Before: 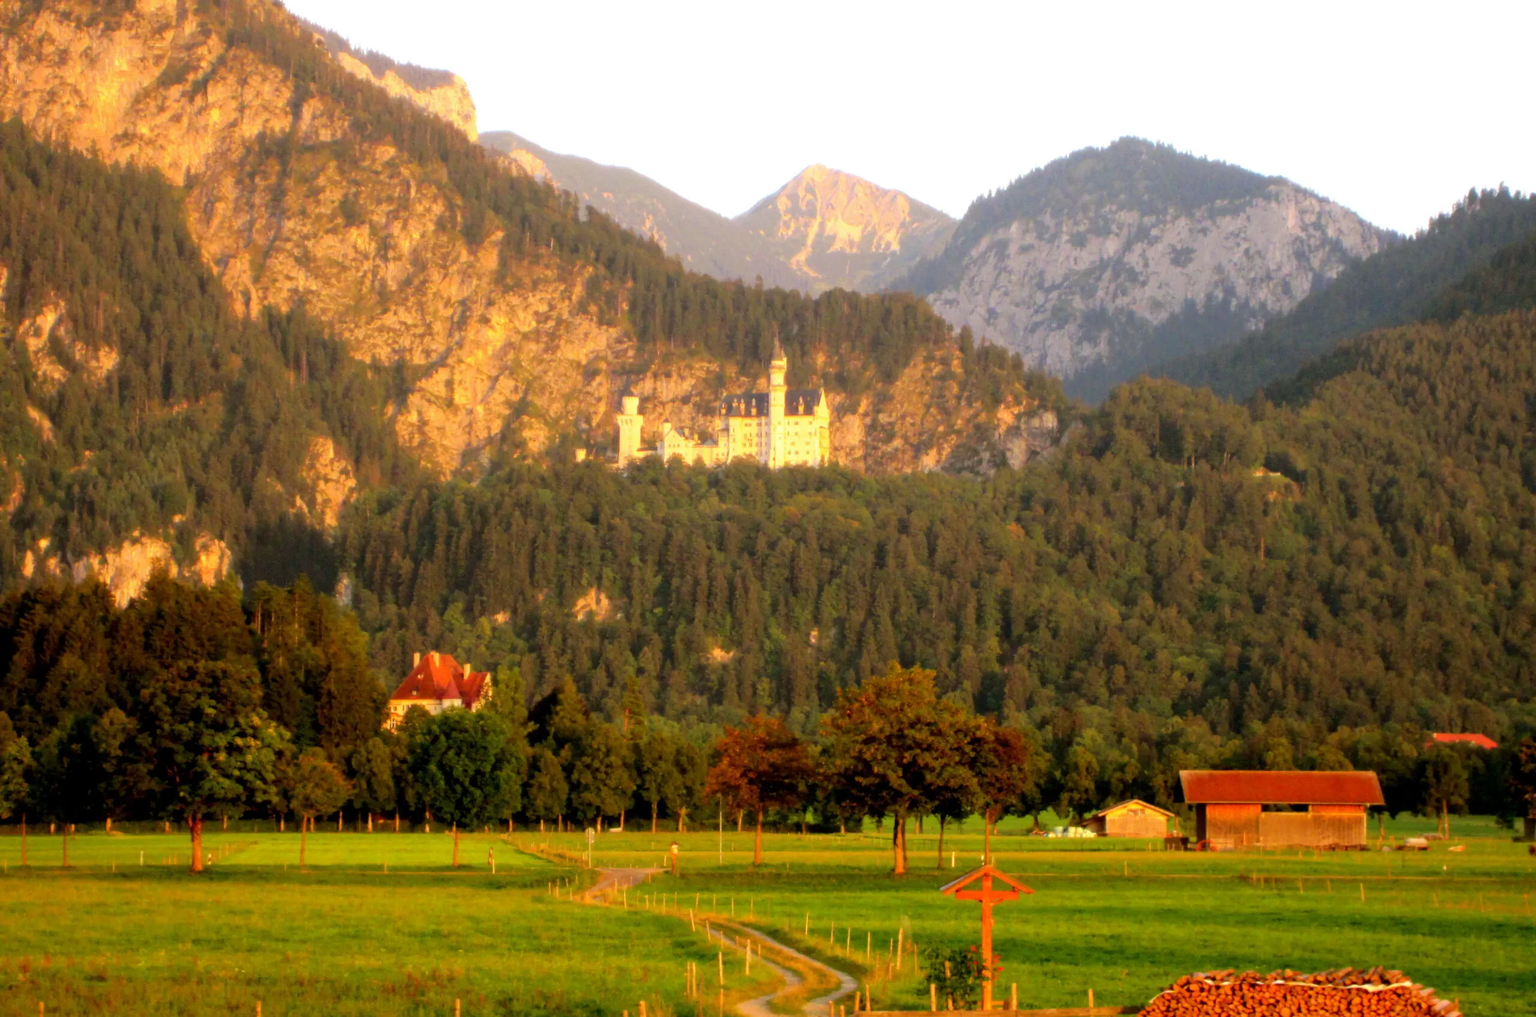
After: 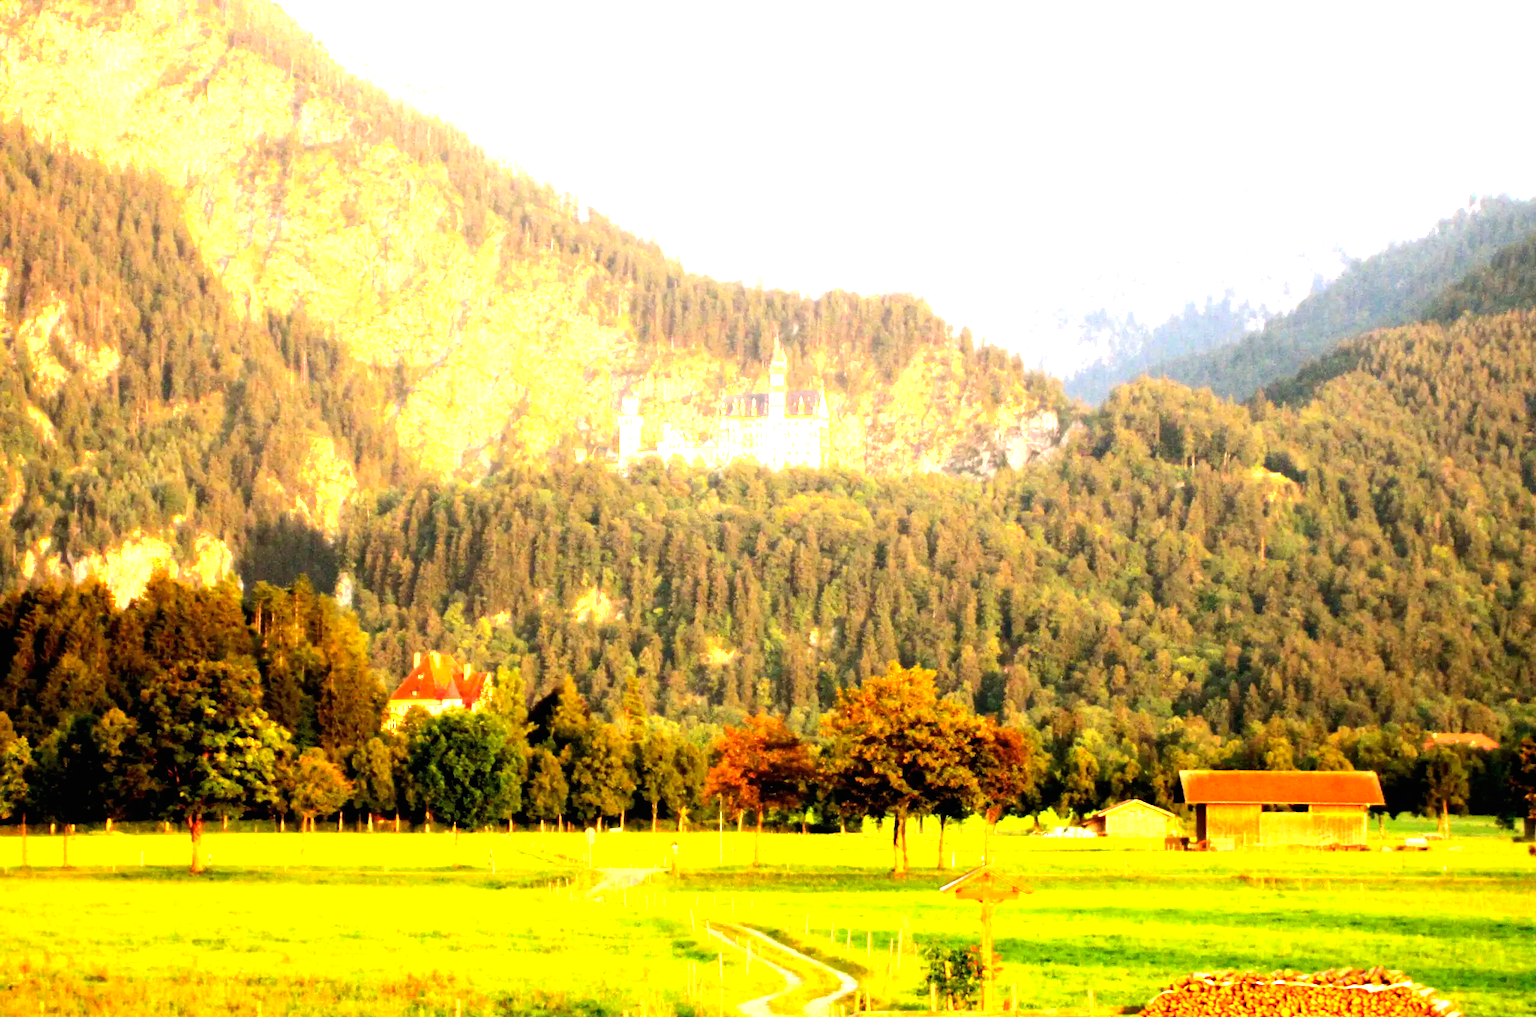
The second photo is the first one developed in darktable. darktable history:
tone equalizer: -8 EV -0.417 EV, -7 EV -0.389 EV, -6 EV -0.333 EV, -5 EV -0.222 EV, -3 EV 0.222 EV, -2 EV 0.333 EV, -1 EV 0.389 EV, +0 EV 0.417 EV, edges refinement/feathering 500, mask exposure compensation -1.57 EV, preserve details no
exposure: black level correction 0, exposure 1.975 EV, compensate exposure bias true, compensate highlight preservation false
